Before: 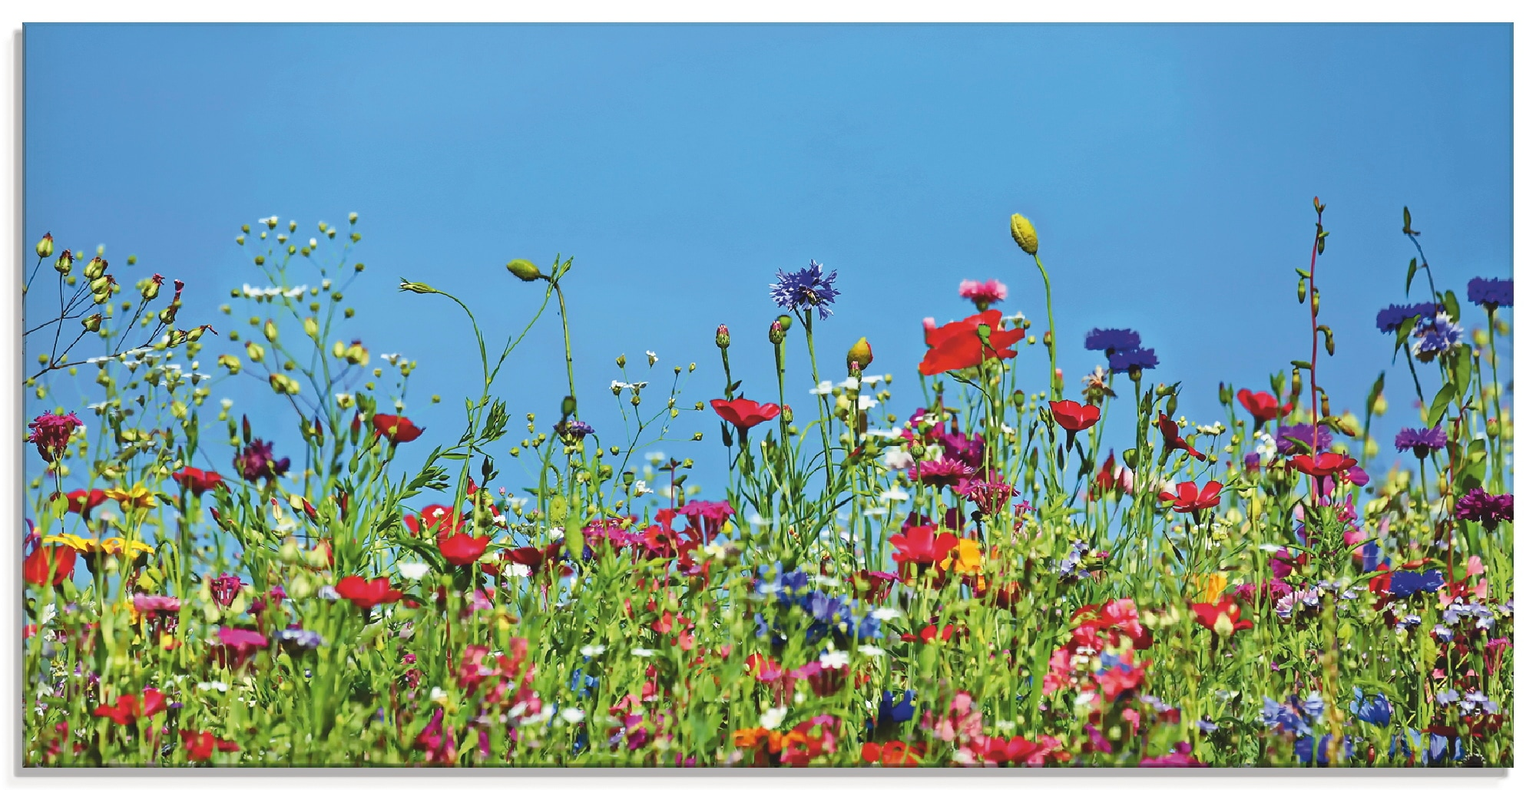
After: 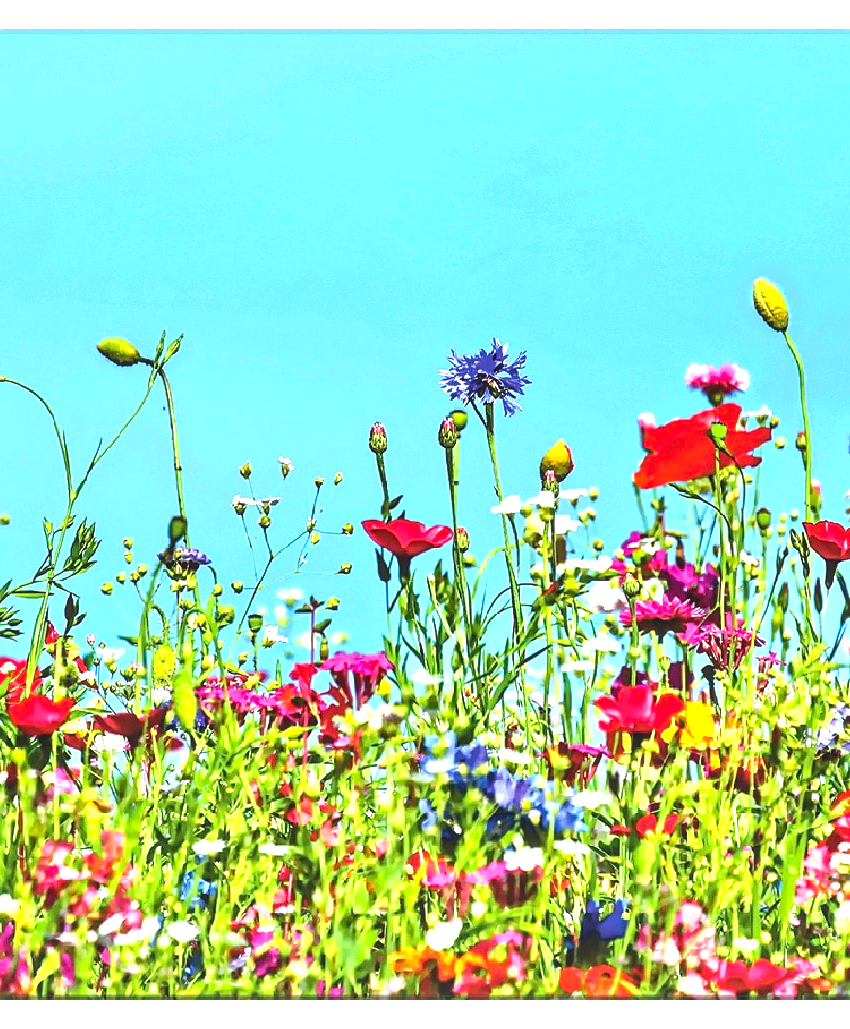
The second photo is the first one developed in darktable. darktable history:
sharpen: amount 0.21
exposure: exposure 0.634 EV, compensate highlight preservation false
tone equalizer: -8 EV -0.733 EV, -7 EV -0.671 EV, -6 EV -0.579 EV, -5 EV -0.402 EV, -3 EV 0.376 EV, -2 EV 0.6 EV, -1 EV 0.683 EV, +0 EV 0.777 EV, edges refinement/feathering 500, mask exposure compensation -1.57 EV, preserve details no
color balance rgb: perceptual saturation grading › global saturation 16.274%
crop: left 28.175%, right 29.318%
local contrast: on, module defaults
